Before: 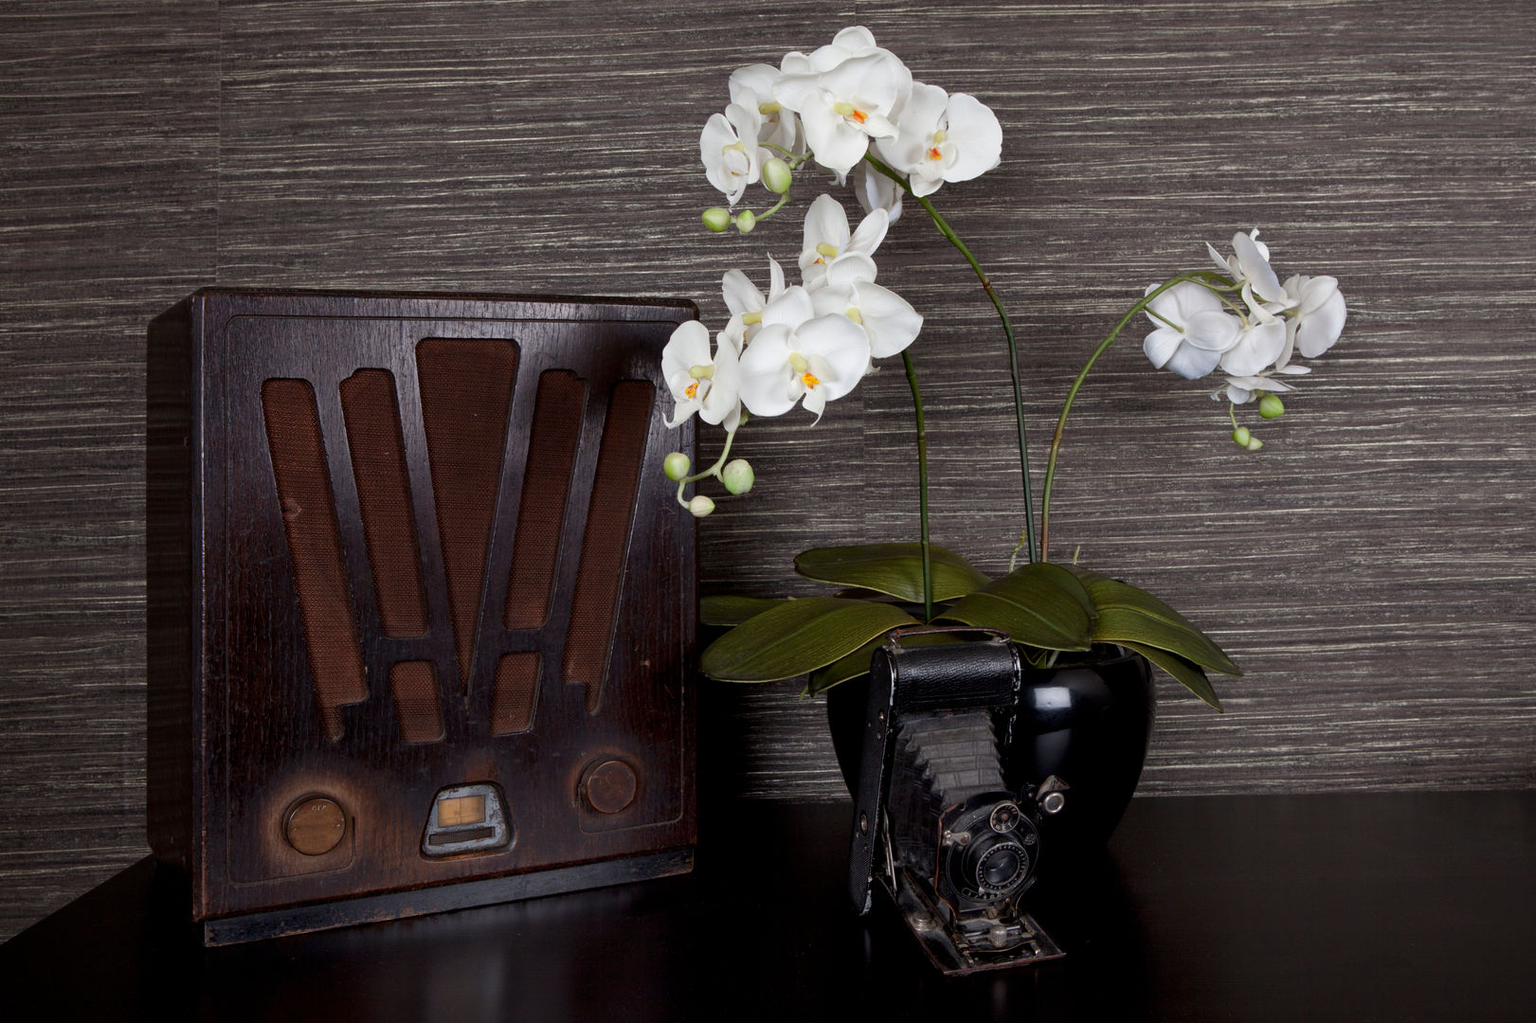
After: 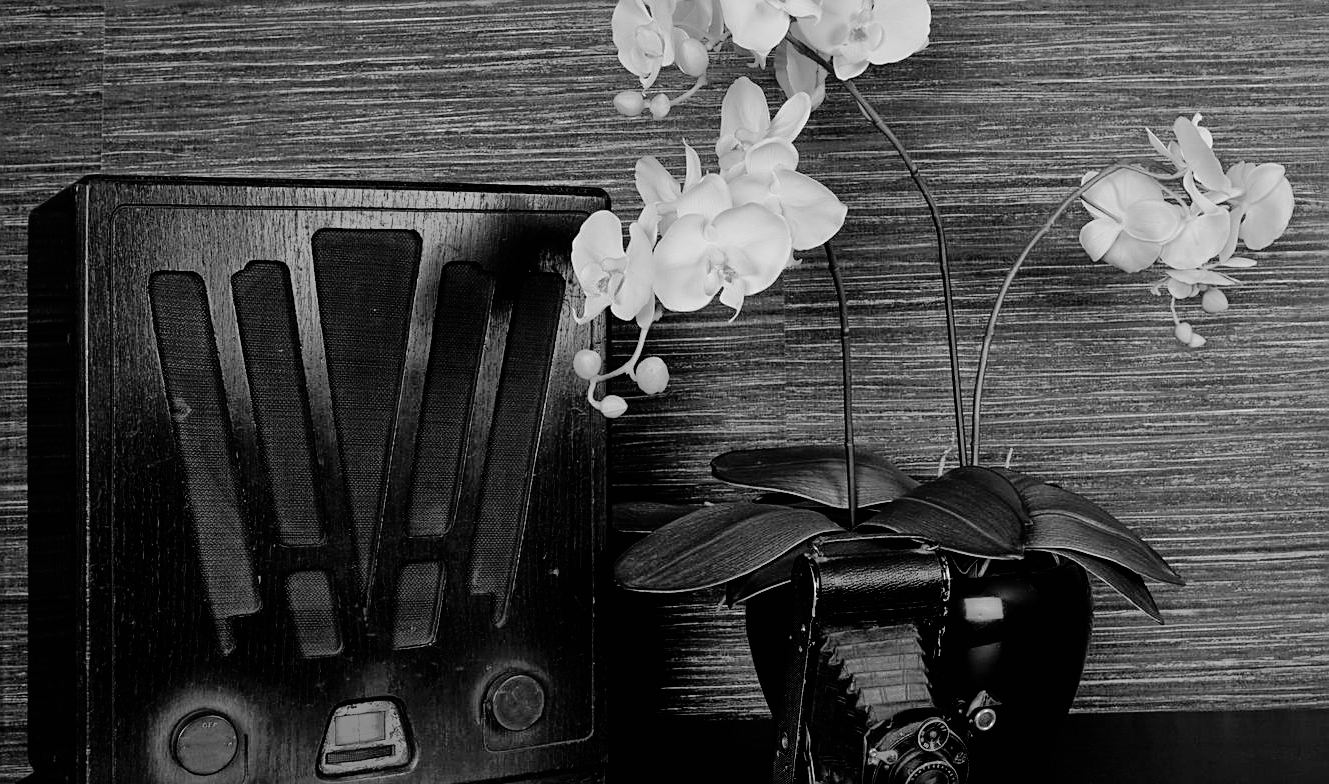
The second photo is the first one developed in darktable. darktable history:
filmic rgb: black relative exposure -4.97 EV, white relative exposure 3.98 EV, hardness 2.9, contrast 1.406, color science v4 (2020)
sharpen: on, module defaults
exposure: black level correction -0.002, exposure 0.709 EV, compensate highlight preservation false
color zones: curves: ch0 [(0.002, 0.593) (0.143, 0.417) (0.285, 0.541) (0.455, 0.289) (0.608, 0.327) (0.727, 0.283) (0.869, 0.571) (1, 0.603)]; ch1 [(0, 0) (0.143, 0) (0.286, 0) (0.429, 0) (0.571, 0) (0.714, 0) (0.857, 0)]
crop: left 7.871%, top 11.873%, right 10.139%, bottom 15.449%
color balance rgb: linear chroma grading › global chroma 14.455%, perceptual saturation grading › global saturation 0.346%
shadows and highlights: shadows 39.19, highlights -74.24
